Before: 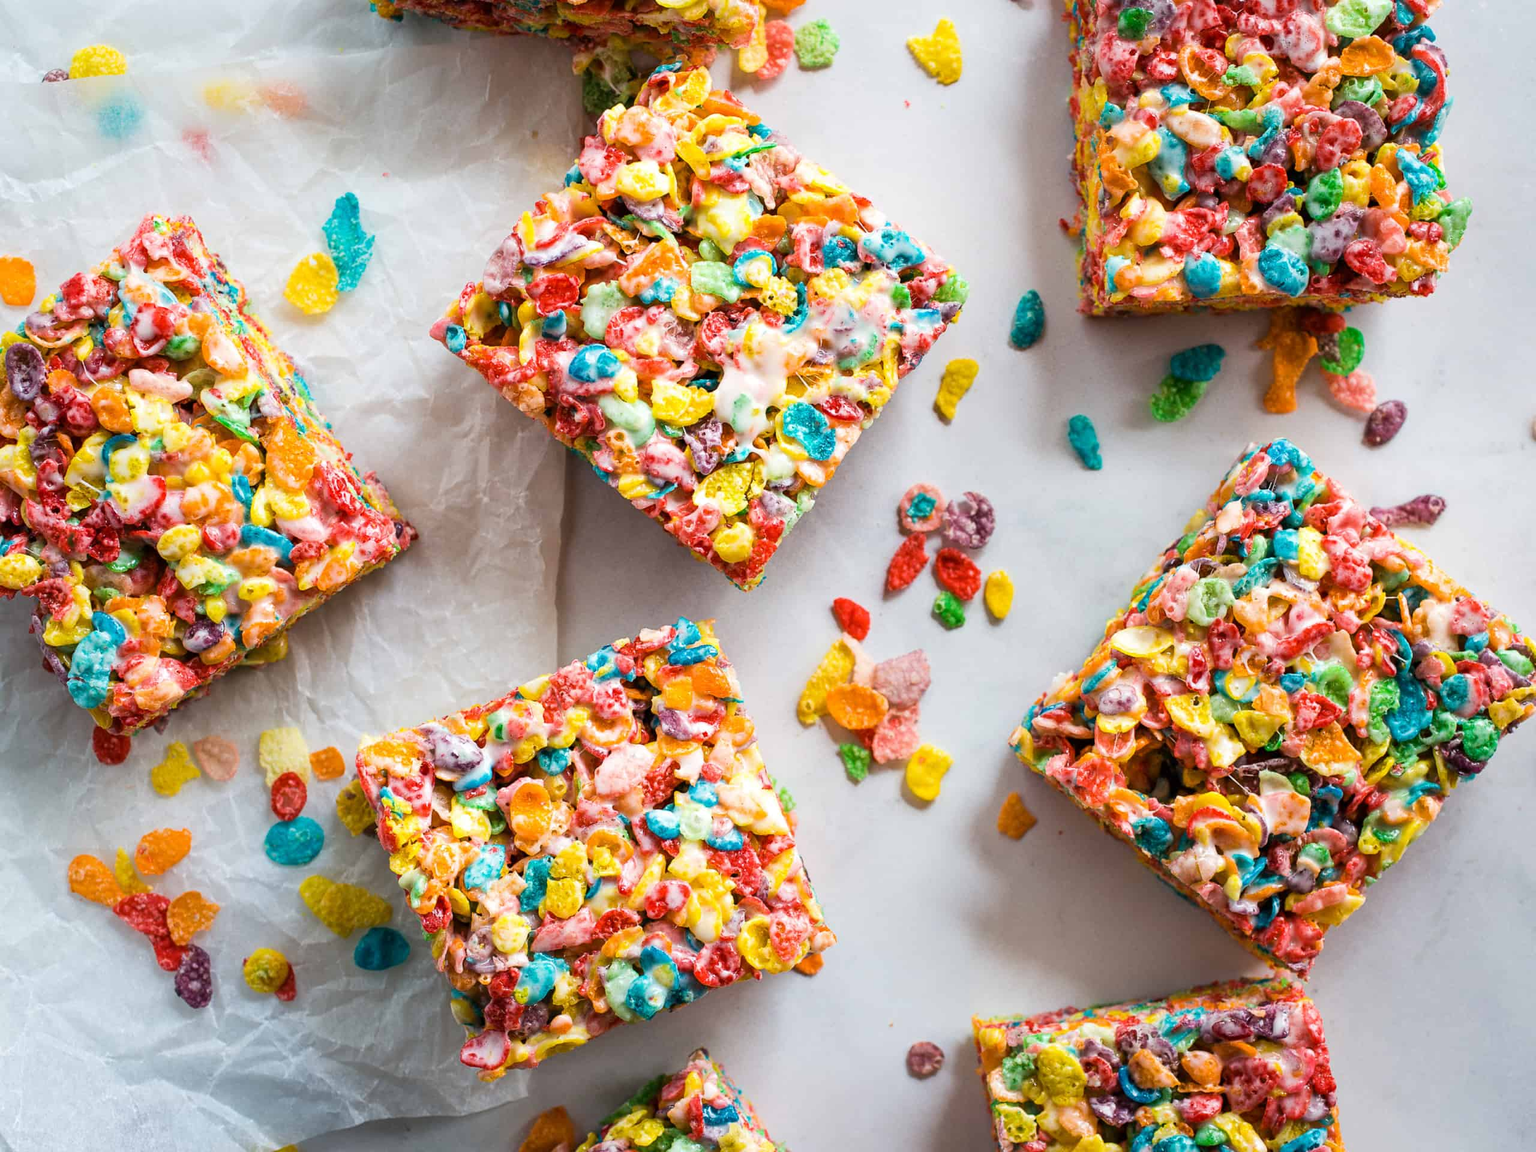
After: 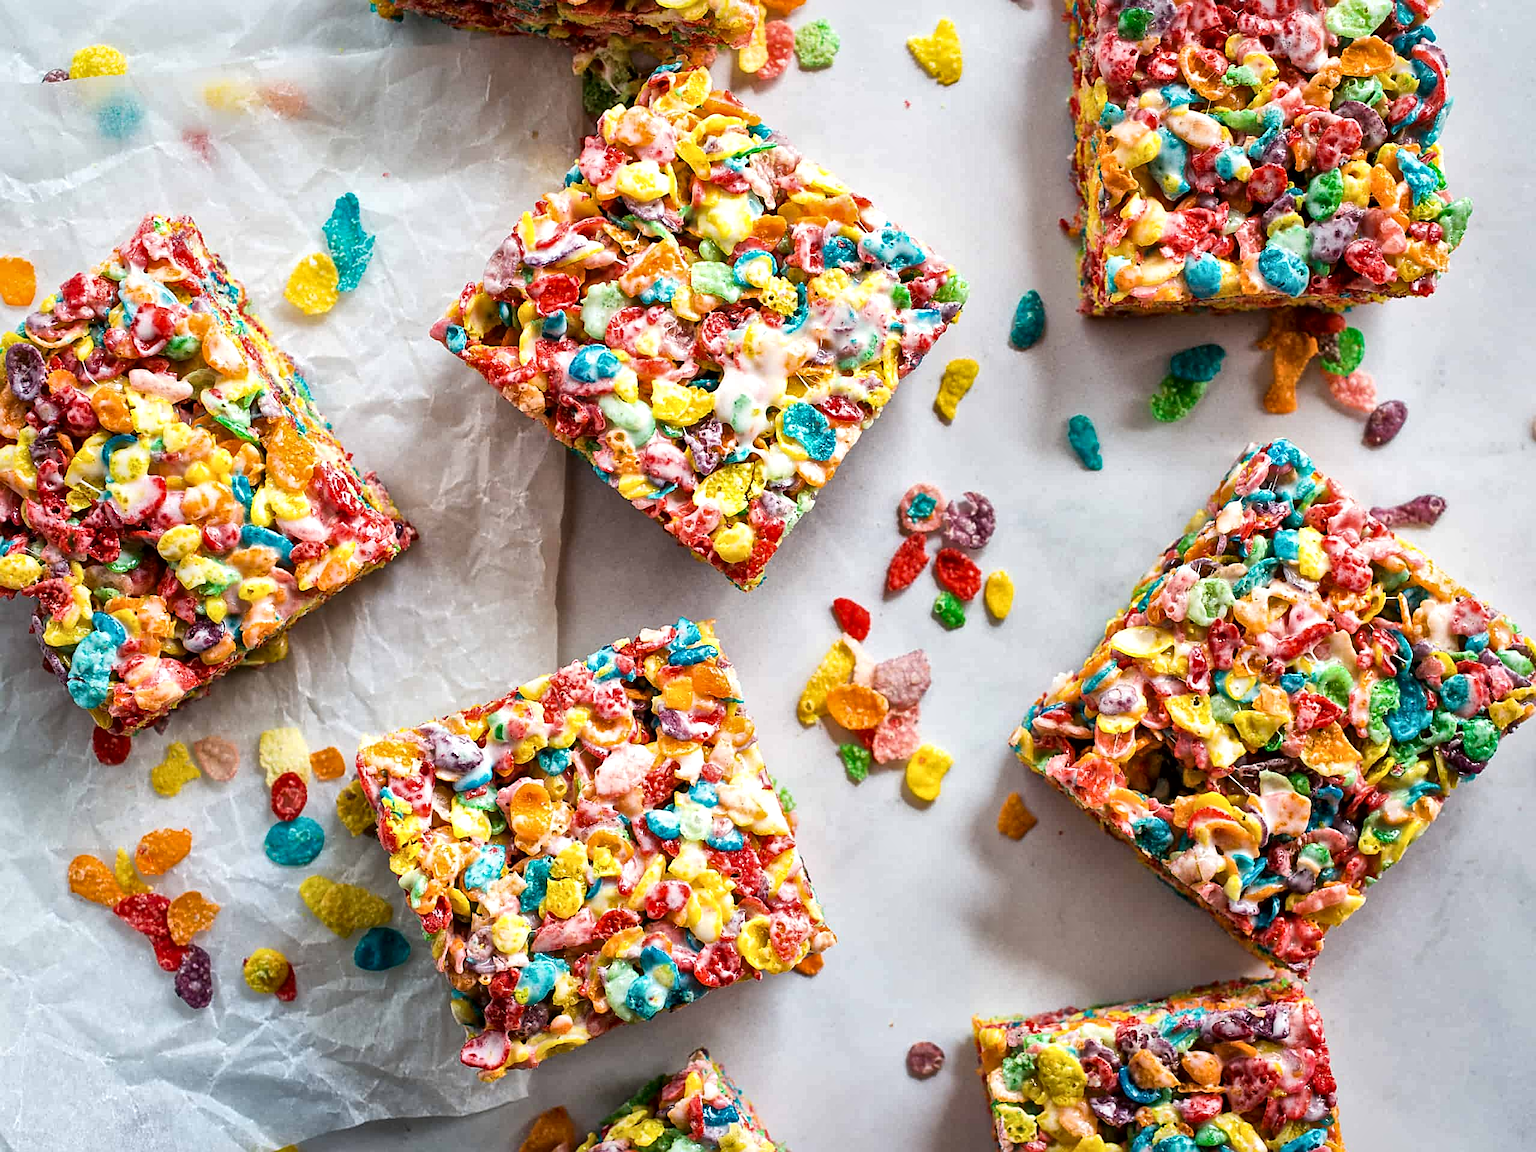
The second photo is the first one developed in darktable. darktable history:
sharpen: on, module defaults
local contrast: mode bilateral grid, contrast 20, coarseness 50, detail 171%, midtone range 0.2
